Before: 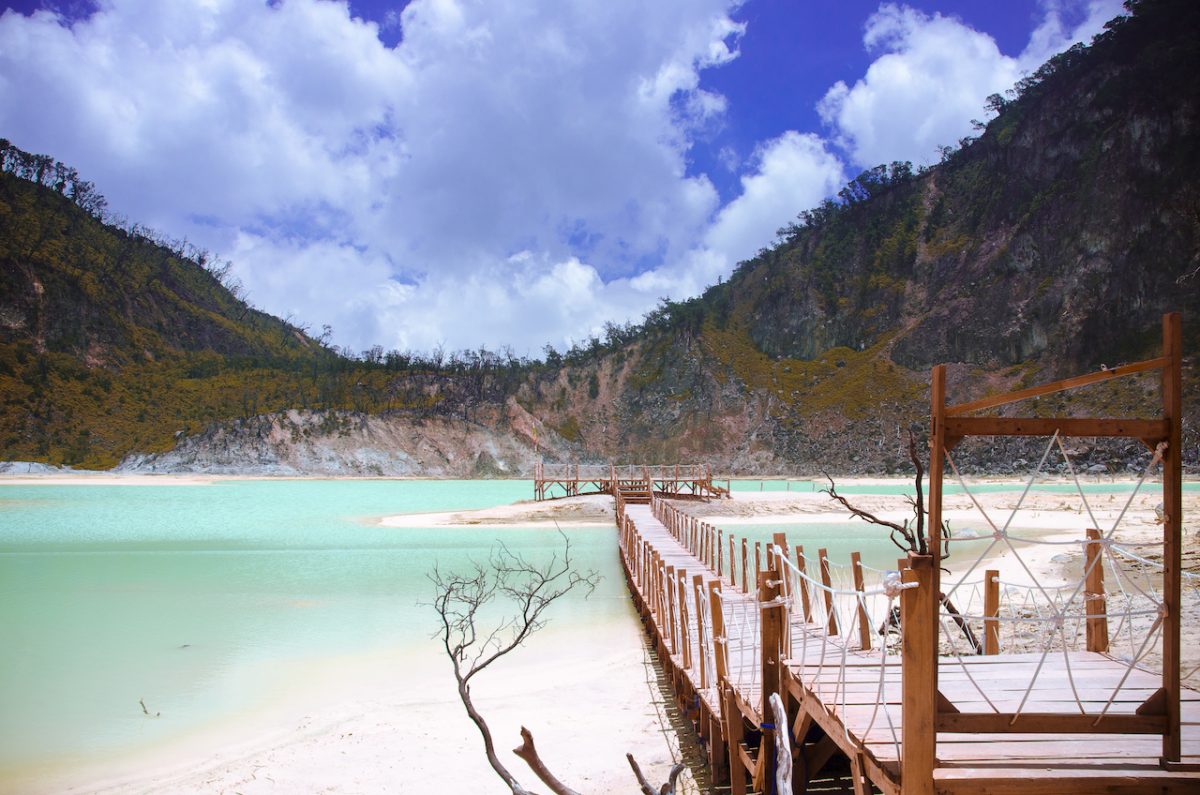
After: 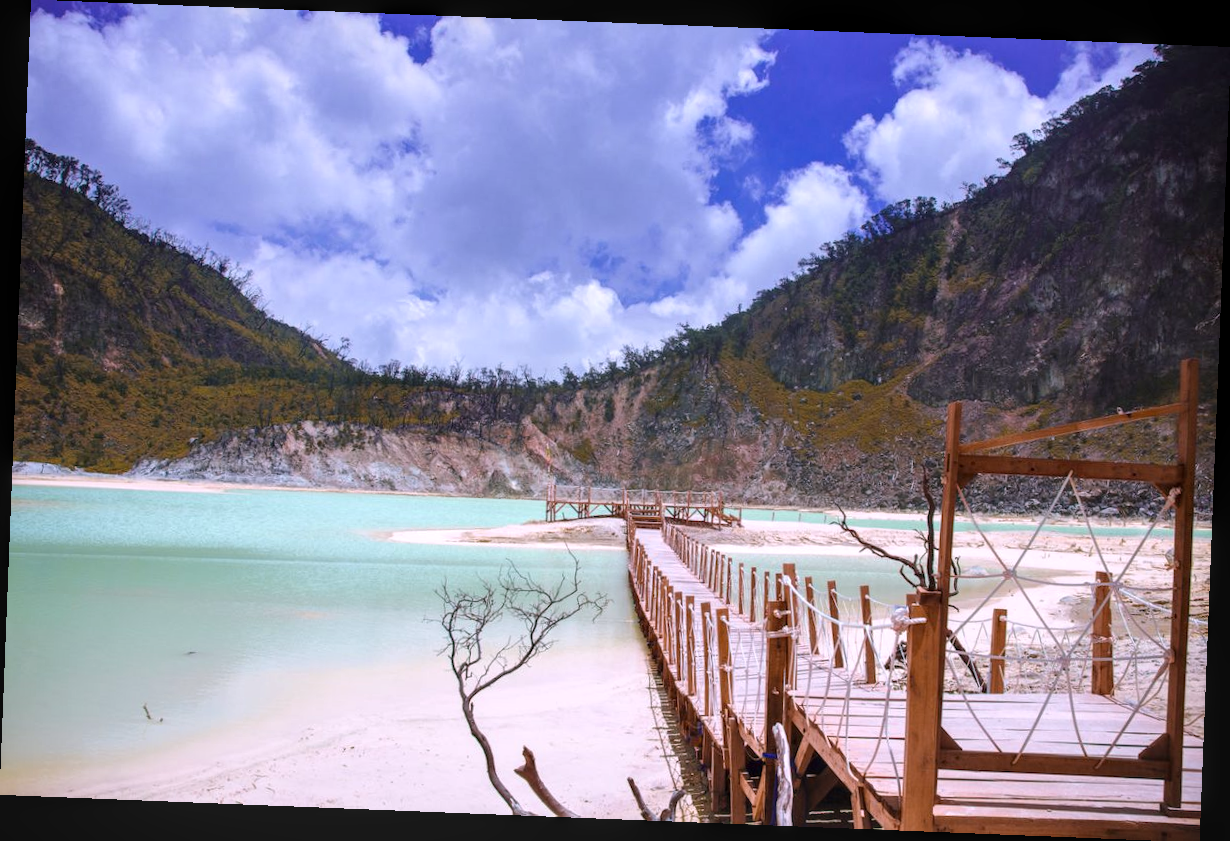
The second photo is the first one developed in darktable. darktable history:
white balance: red 1.05, blue 1.072
rotate and perspective: rotation 2.27°, automatic cropping off
levels: mode automatic, black 0.023%, white 99.97%, levels [0.062, 0.494, 0.925]
local contrast: on, module defaults
